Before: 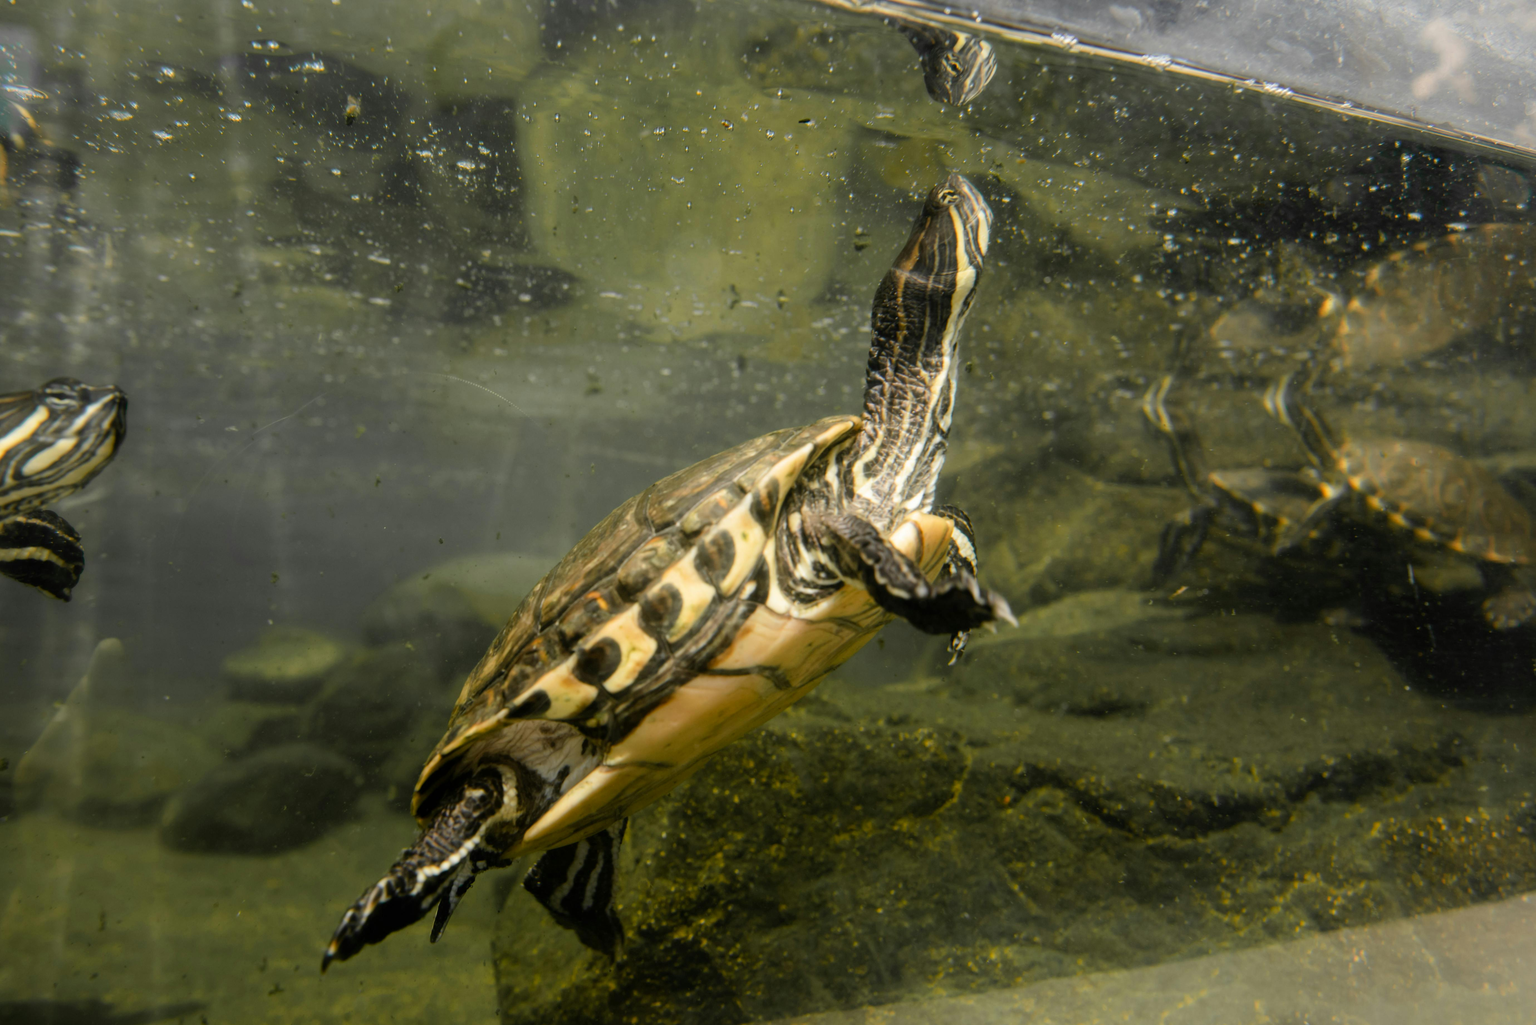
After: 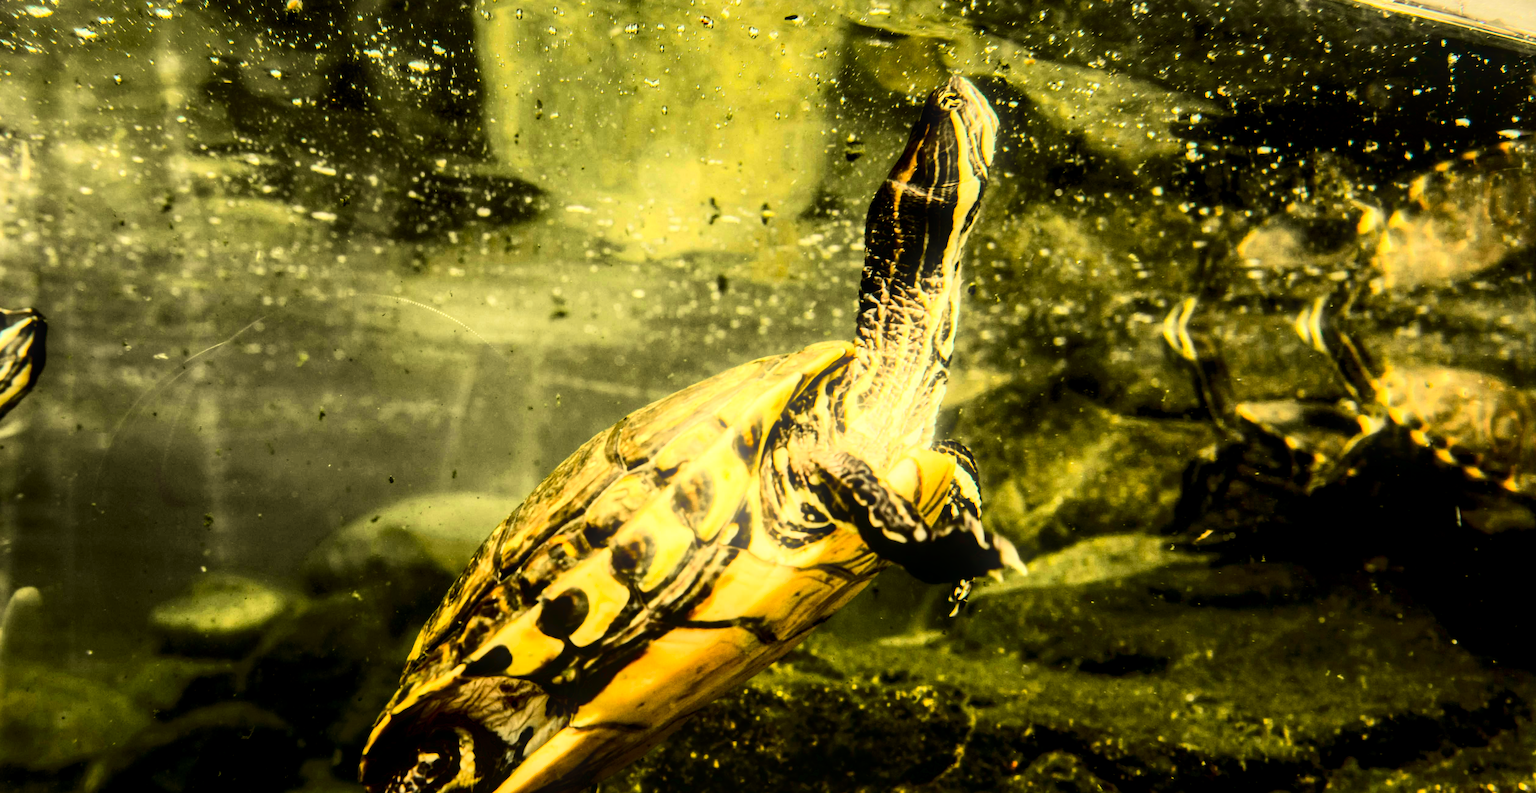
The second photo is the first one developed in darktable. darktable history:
velvia: on, module defaults
white balance: red 1.08, blue 0.791
bloom: size 13.65%, threshold 98.39%, strength 4.82%
contrast brightness saturation: contrast 0.21, brightness -0.11, saturation 0.21
crop: left 5.596%, top 10.314%, right 3.534%, bottom 19.395%
rgb curve: curves: ch0 [(0, 0) (0.21, 0.15) (0.24, 0.21) (0.5, 0.75) (0.75, 0.96) (0.89, 0.99) (1, 1)]; ch1 [(0, 0.02) (0.21, 0.13) (0.25, 0.2) (0.5, 0.67) (0.75, 0.9) (0.89, 0.97) (1, 1)]; ch2 [(0, 0.02) (0.21, 0.13) (0.25, 0.2) (0.5, 0.67) (0.75, 0.9) (0.89, 0.97) (1, 1)], compensate middle gray true
local contrast: detail 130%
exposure: black level correction 0.009, exposure 0.119 EV, compensate highlight preservation false
